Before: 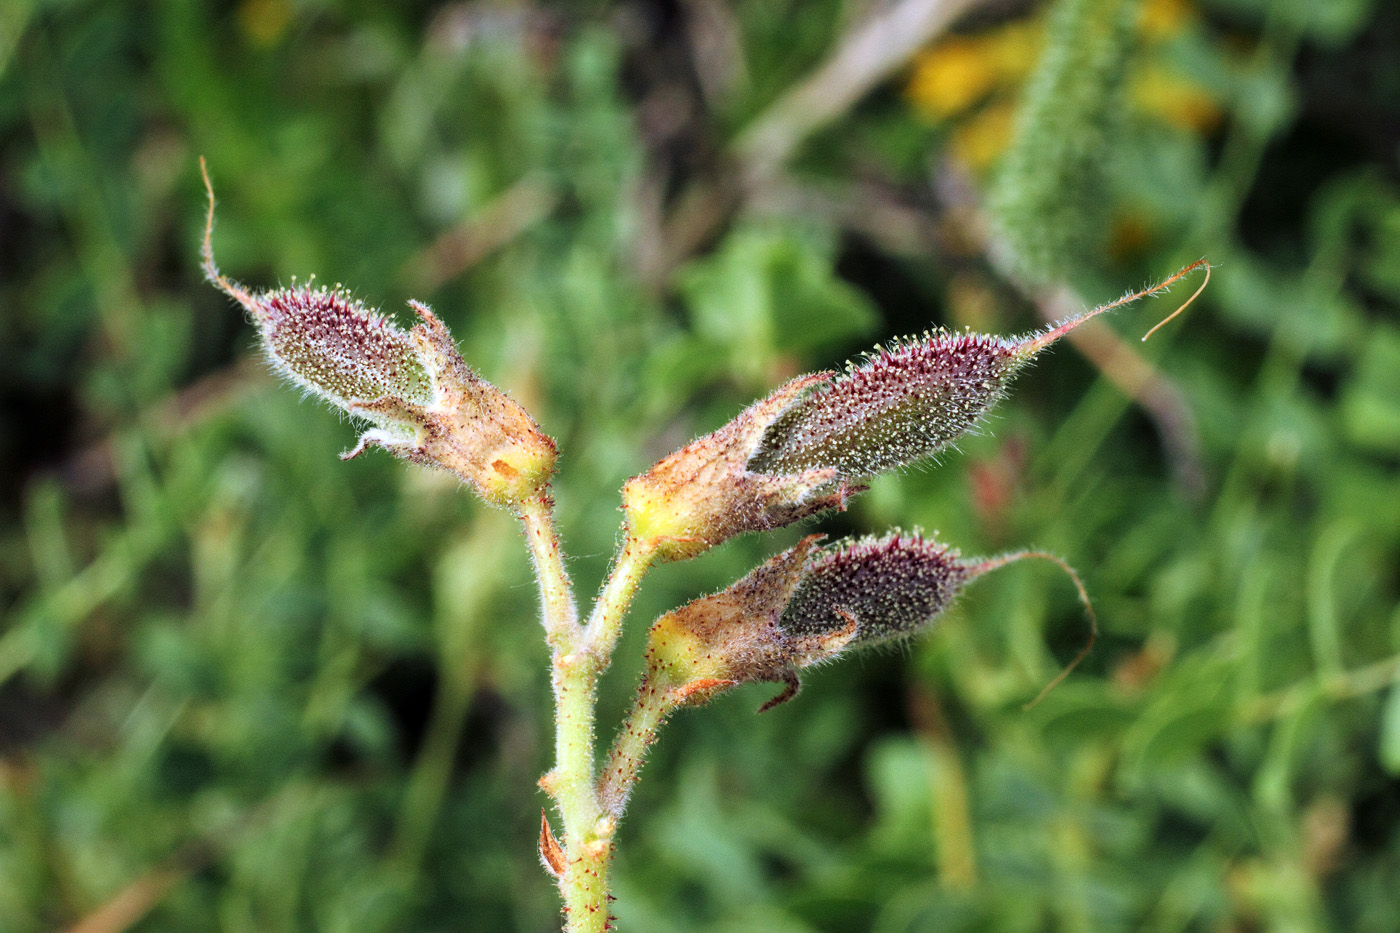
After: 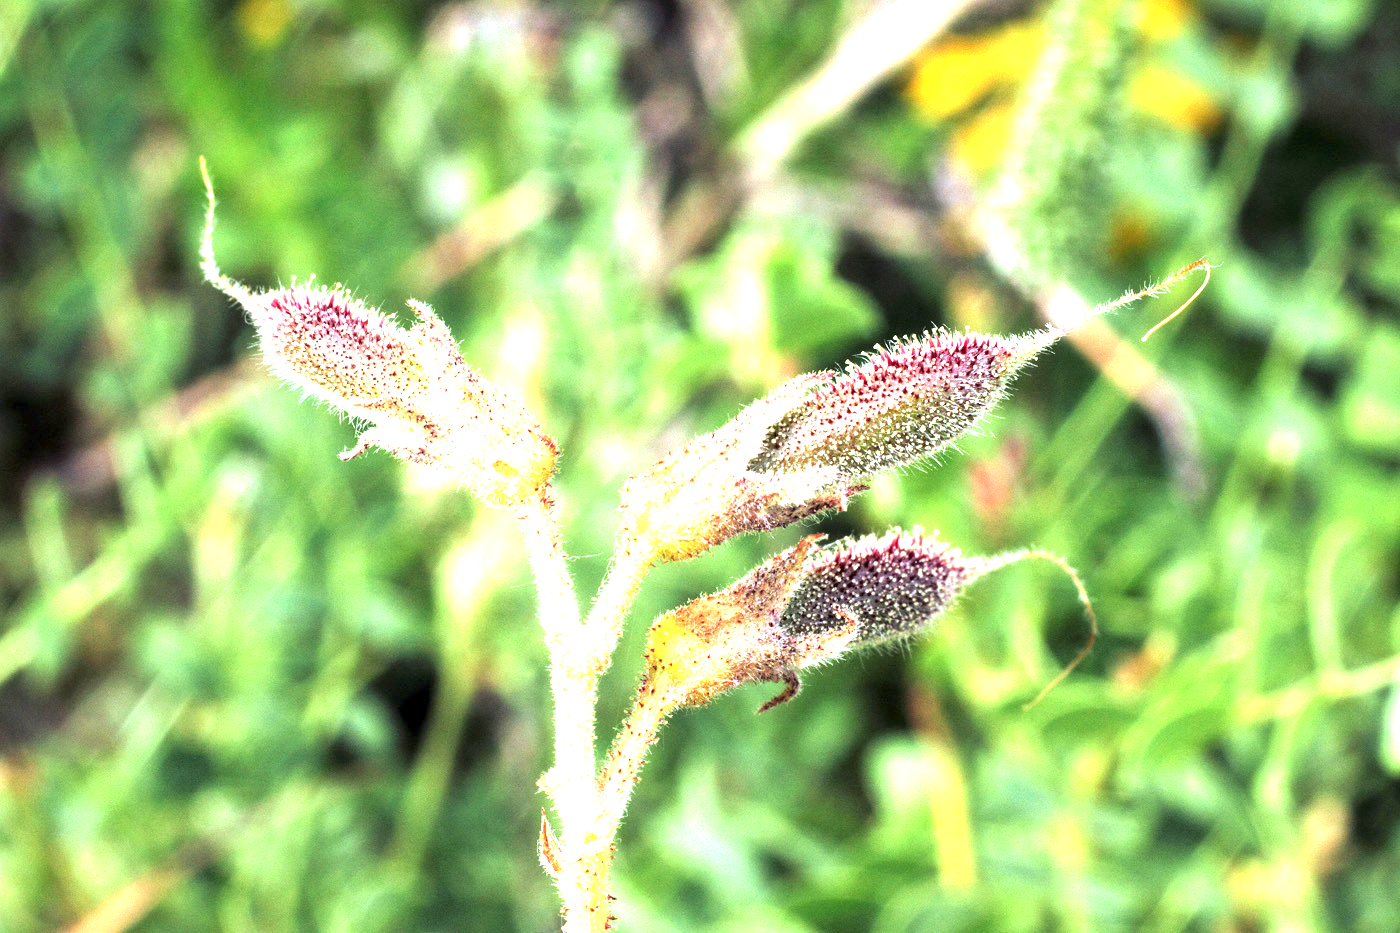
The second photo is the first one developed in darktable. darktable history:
exposure: exposure 1.999 EV, compensate highlight preservation false
